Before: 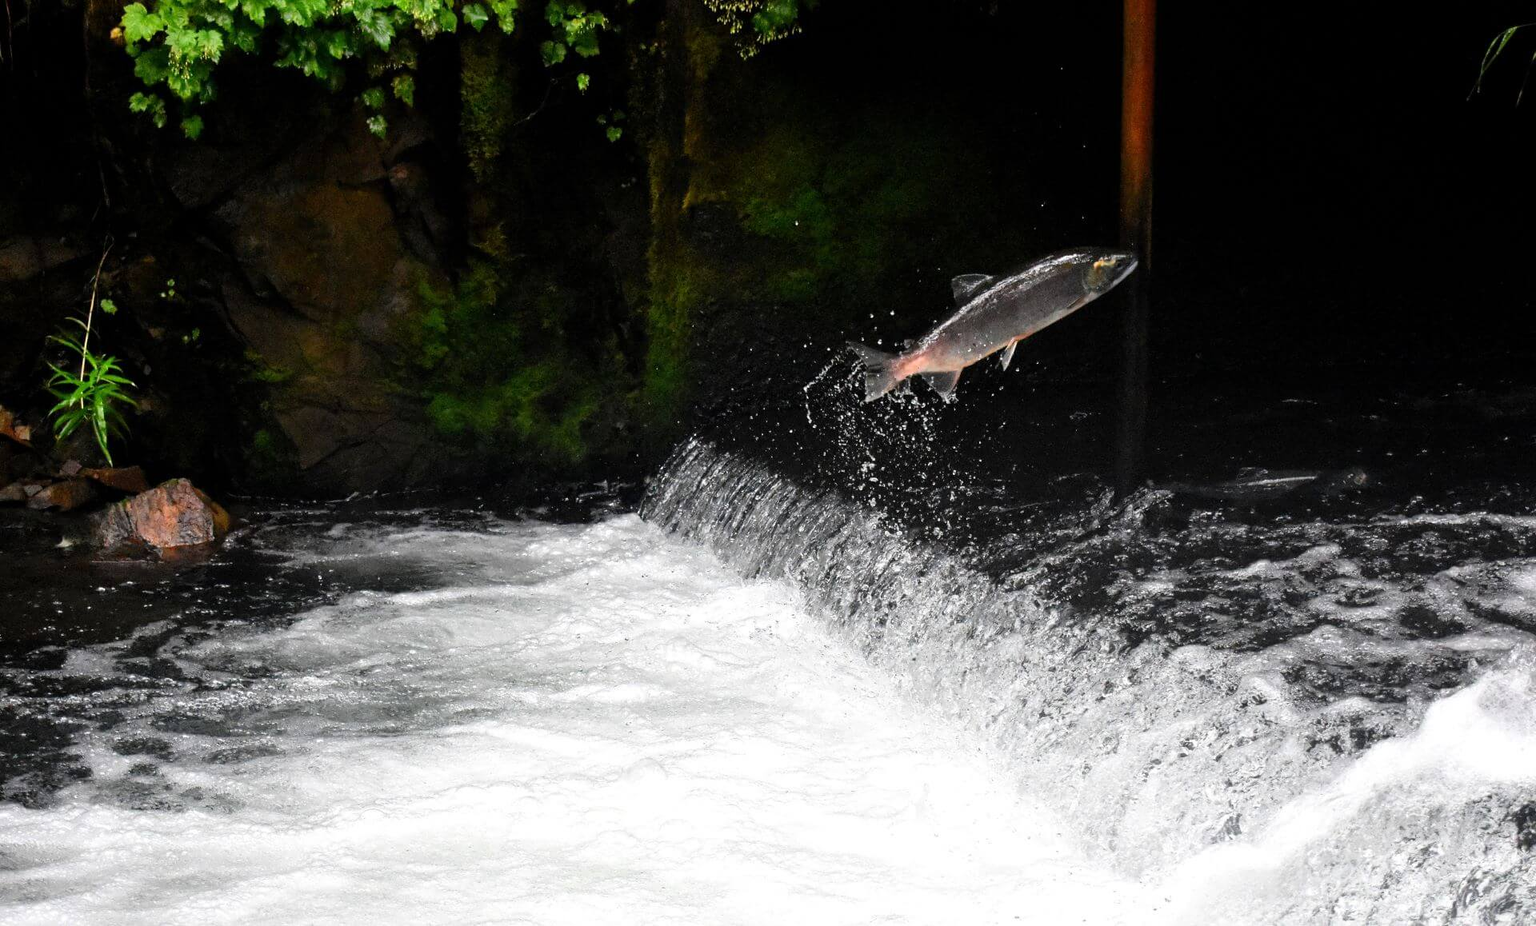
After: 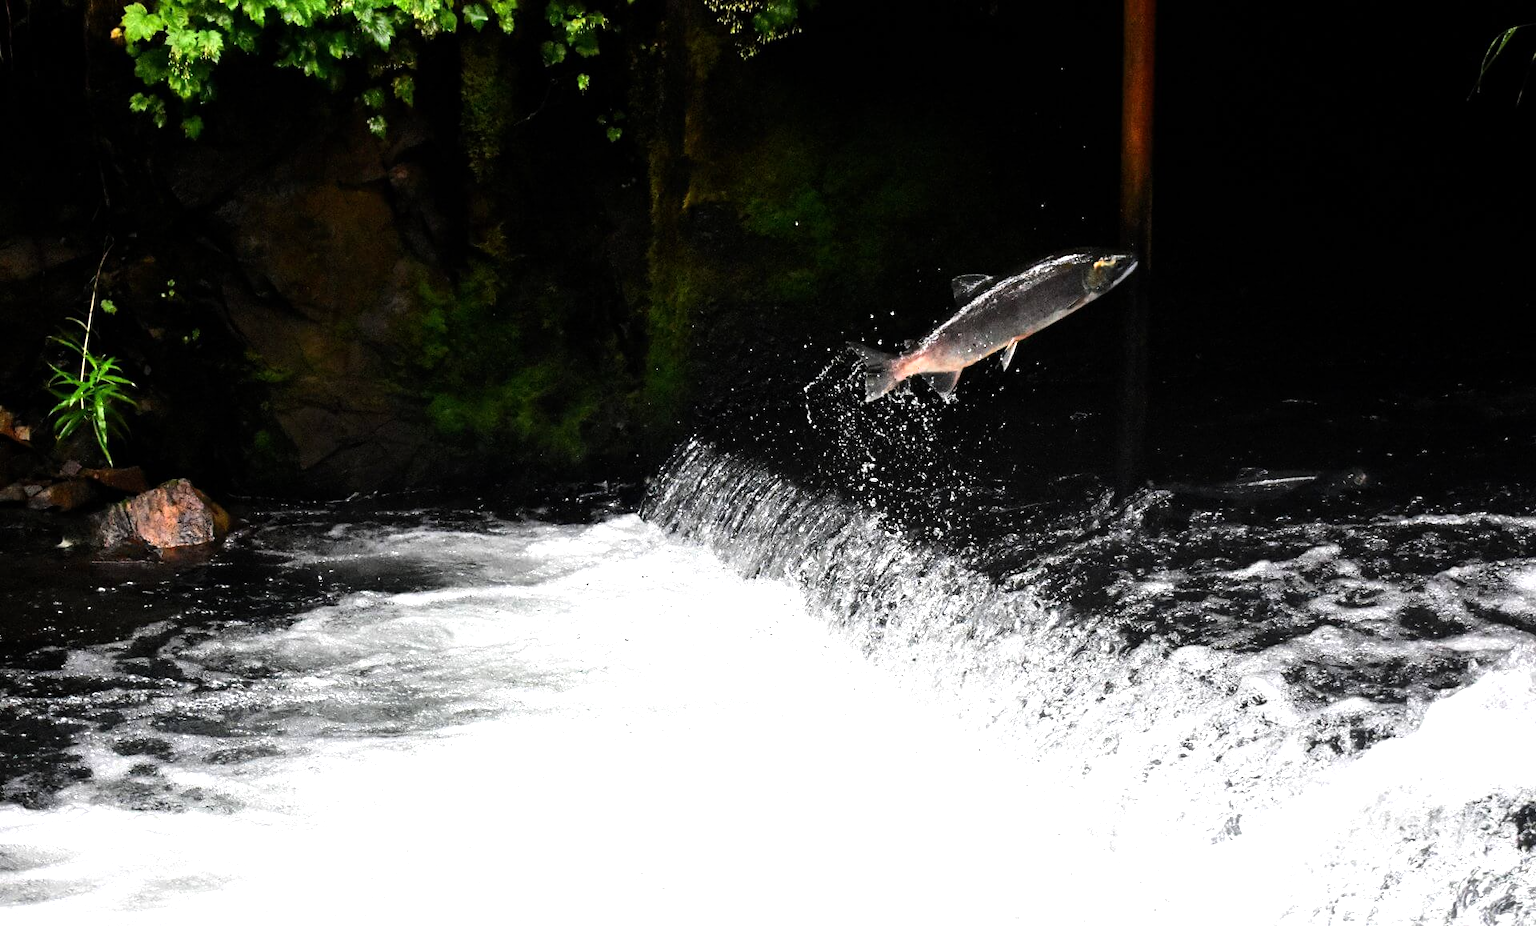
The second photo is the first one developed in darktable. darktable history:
tone equalizer: -8 EV -0.76 EV, -7 EV -0.684 EV, -6 EV -0.632 EV, -5 EV -0.405 EV, -3 EV 0.393 EV, -2 EV 0.6 EV, -1 EV 0.689 EV, +0 EV 0.733 EV, edges refinement/feathering 500, mask exposure compensation -1.57 EV, preserve details no
